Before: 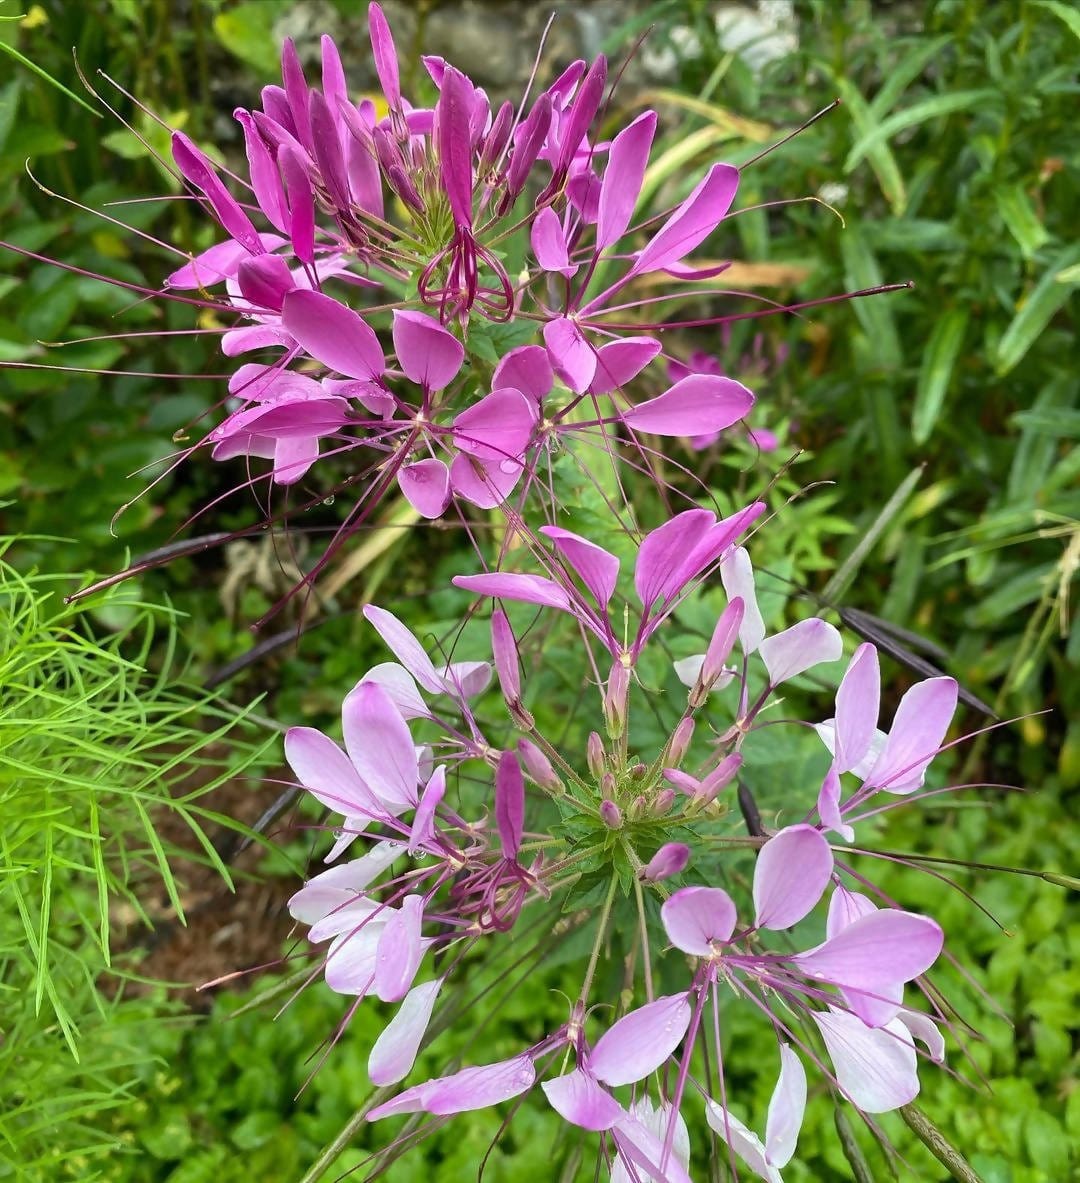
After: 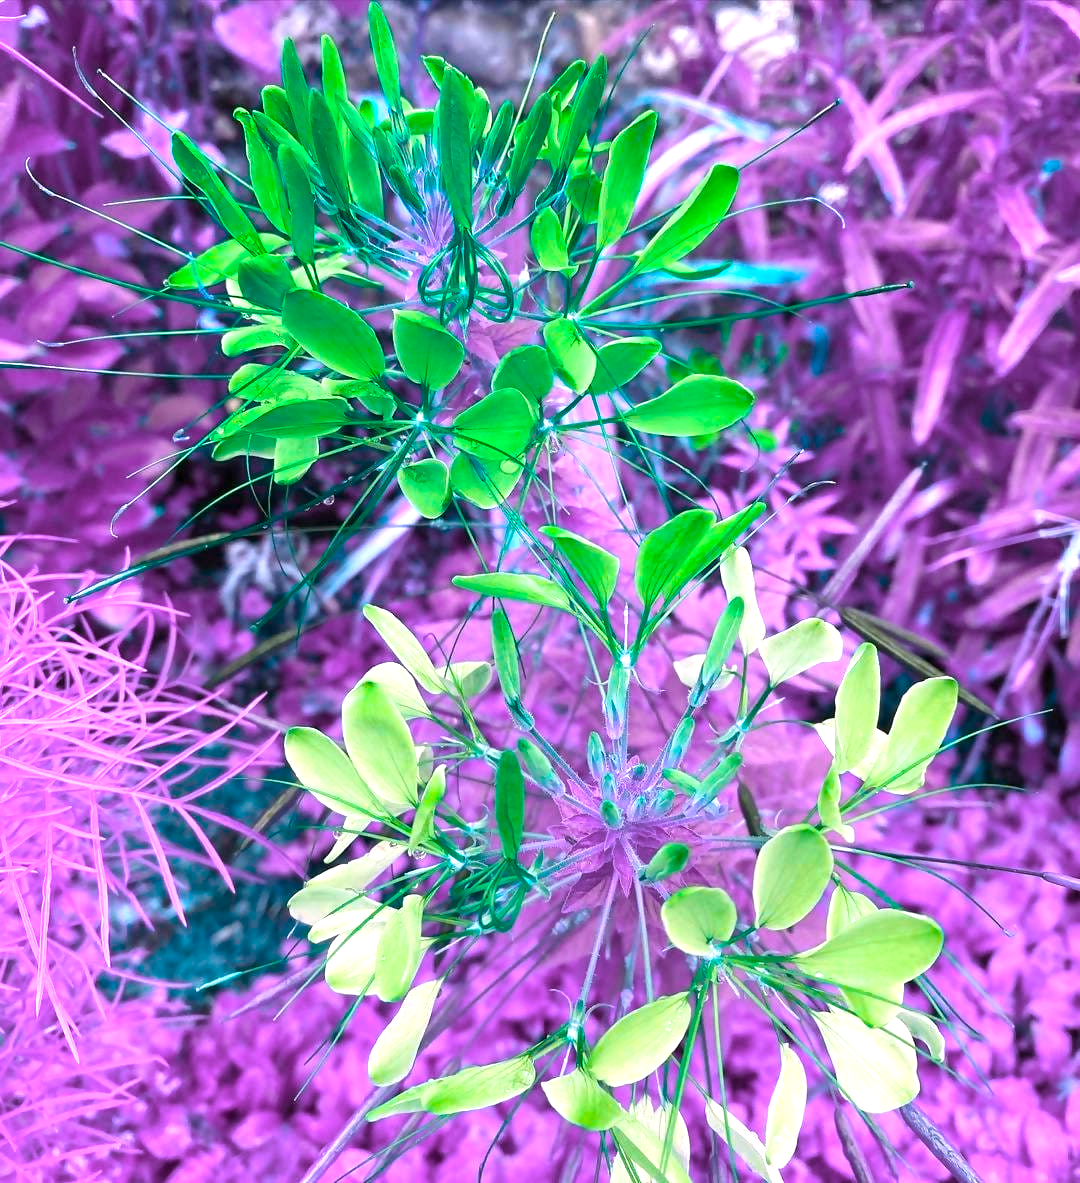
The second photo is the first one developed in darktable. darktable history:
exposure: black level correction 0, exposure 0.7 EV, compensate exposure bias true, compensate highlight preservation false
color balance rgb: hue shift 180°, global vibrance 50%, contrast 0.32%
